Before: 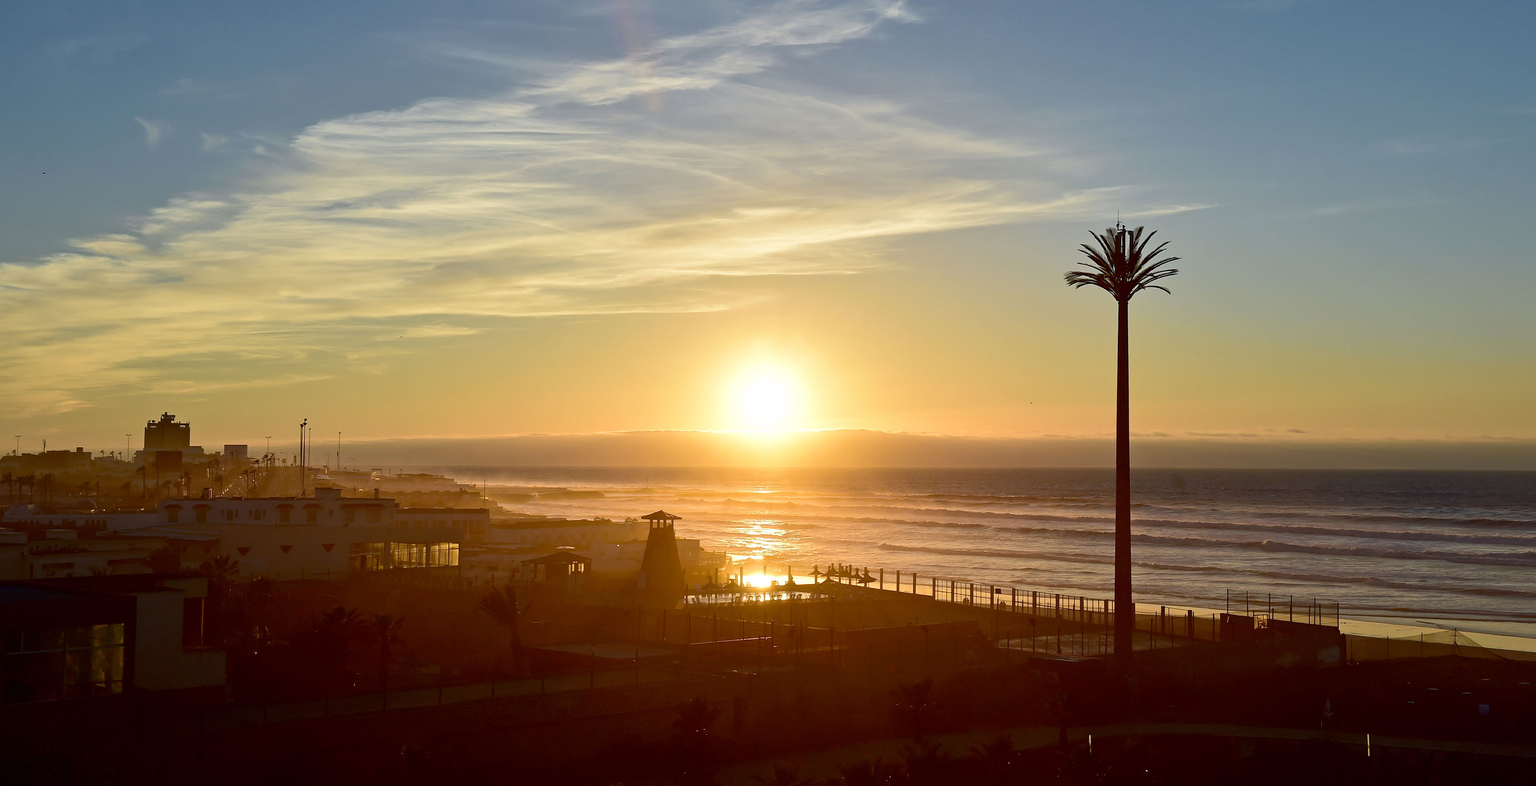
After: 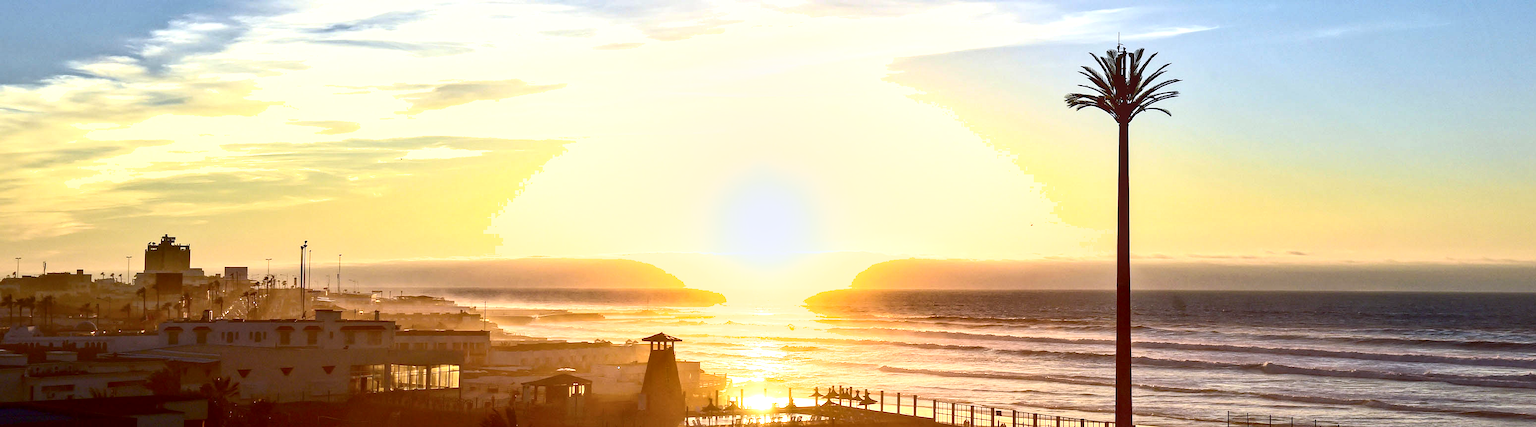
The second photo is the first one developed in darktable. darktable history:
shadows and highlights: shadows 25.24, highlights -48.25, soften with gaussian
local contrast: on, module defaults
exposure: black level correction 0, exposure 1.125 EV, compensate highlight preservation false
crop and rotate: top 22.728%, bottom 22.845%
color calibration: illuminant as shot in camera, x 0.365, y 0.378, temperature 4428.68 K
contrast brightness saturation: contrast 0.221
